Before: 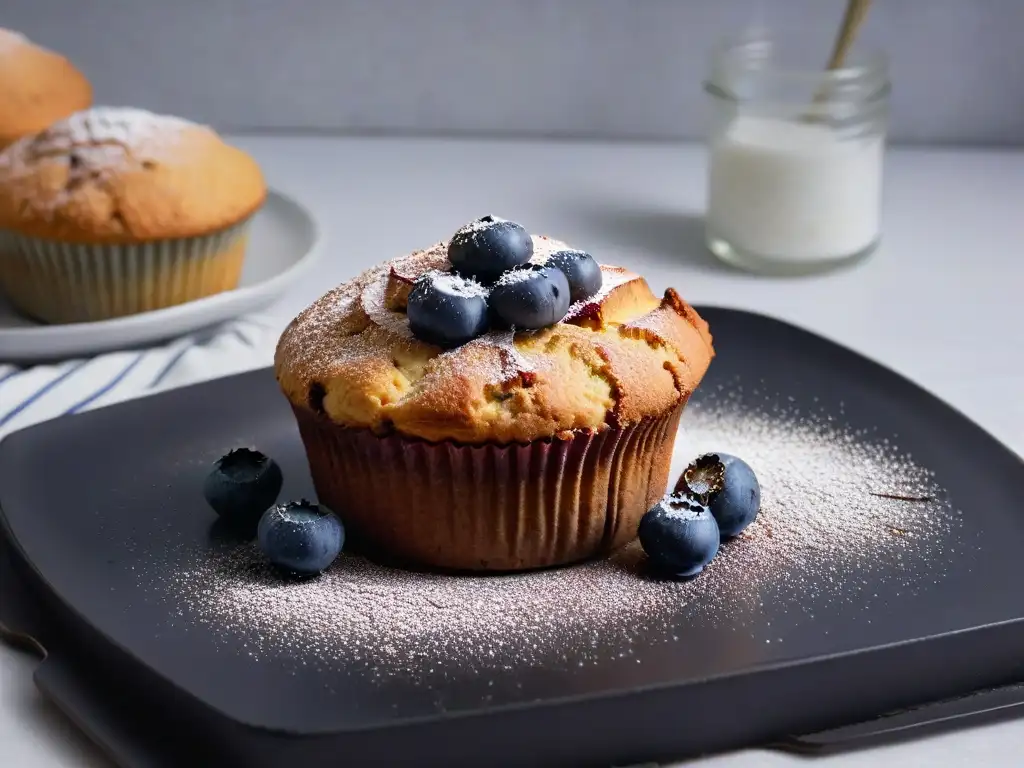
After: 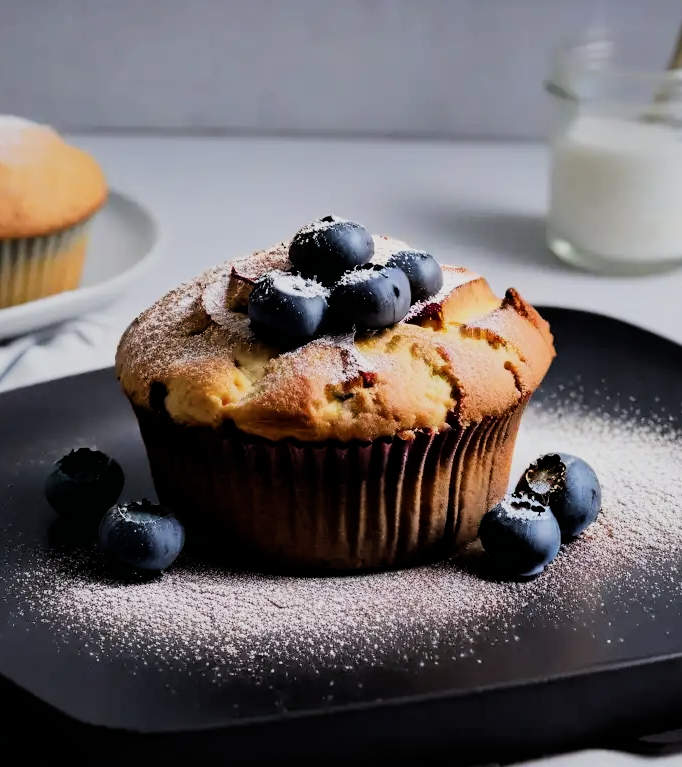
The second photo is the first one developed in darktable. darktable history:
crop and rotate: left 15.546%, right 17.787%
filmic rgb: black relative exposure -5 EV, hardness 2.88, contrast 1.3
